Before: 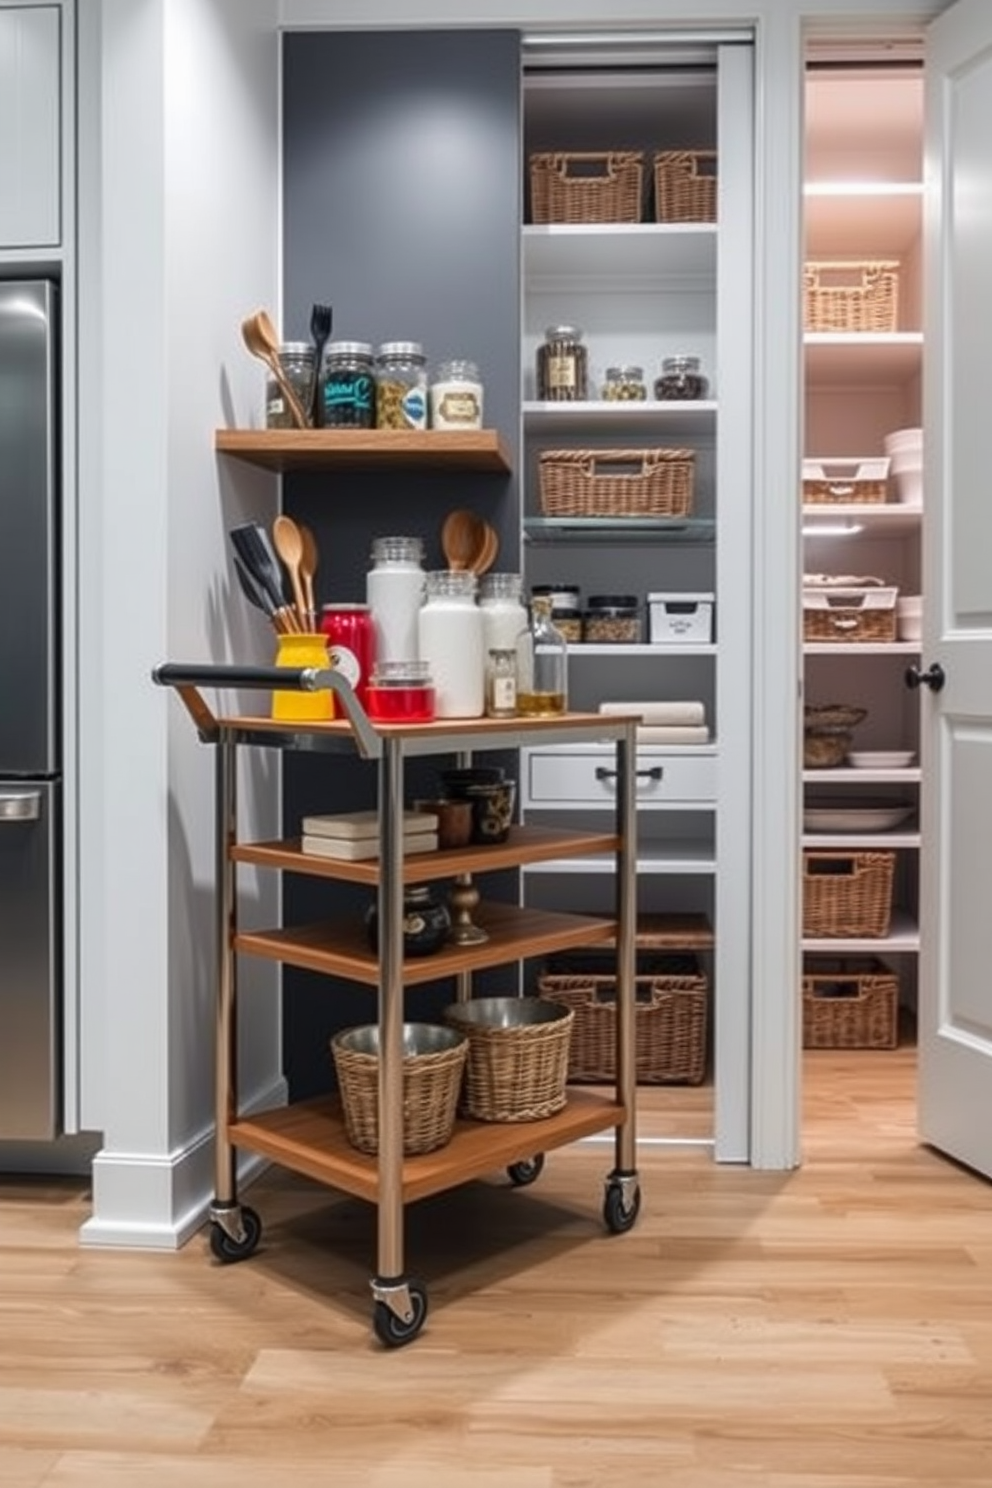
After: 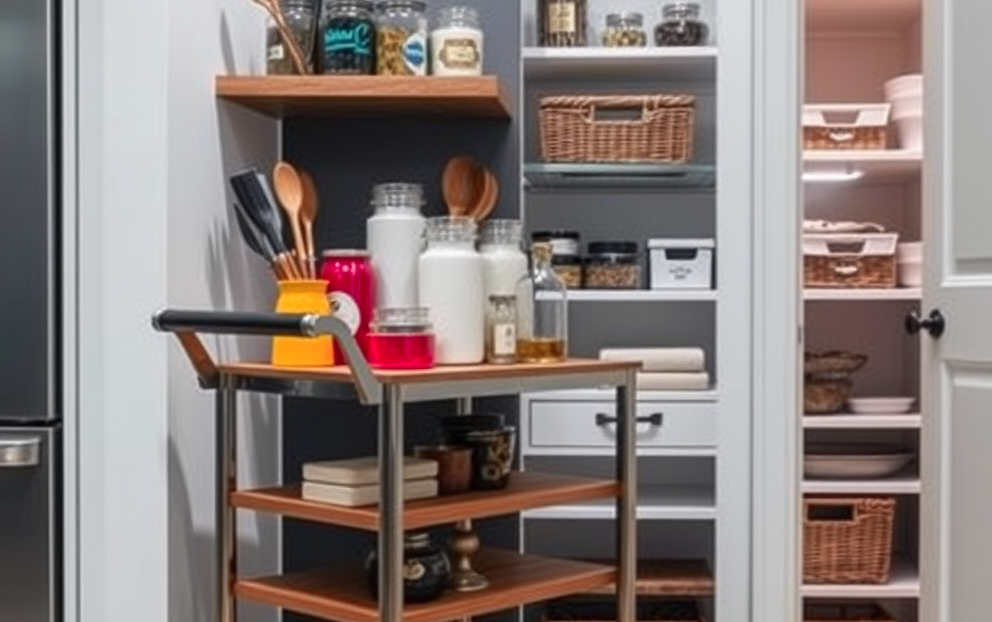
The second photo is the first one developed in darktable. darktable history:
crop and rotate: top 23.84%, bottom 34.294%
color zones: curves: ch1 [(0.309, 0.524) (0.41, 0.329) (0.508, 0.509)]; ch2 [(0.25, 0.457) (0.75, 0.5)]
